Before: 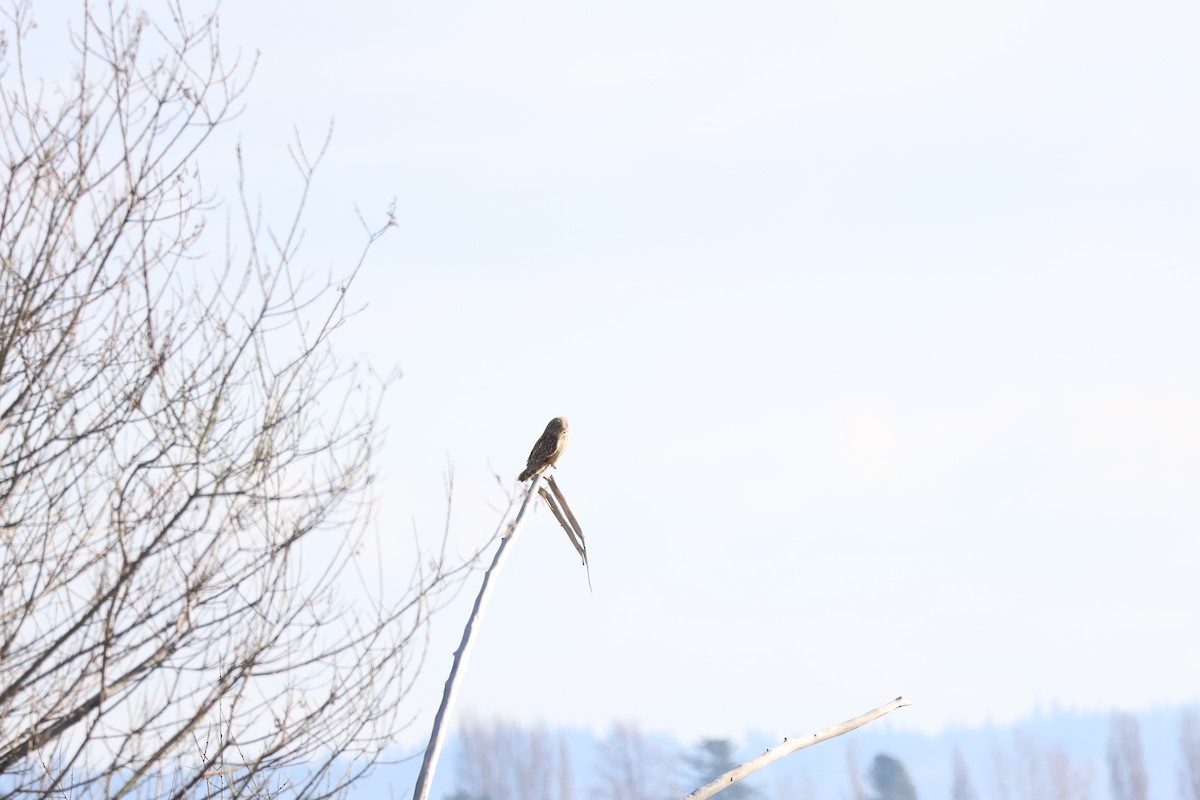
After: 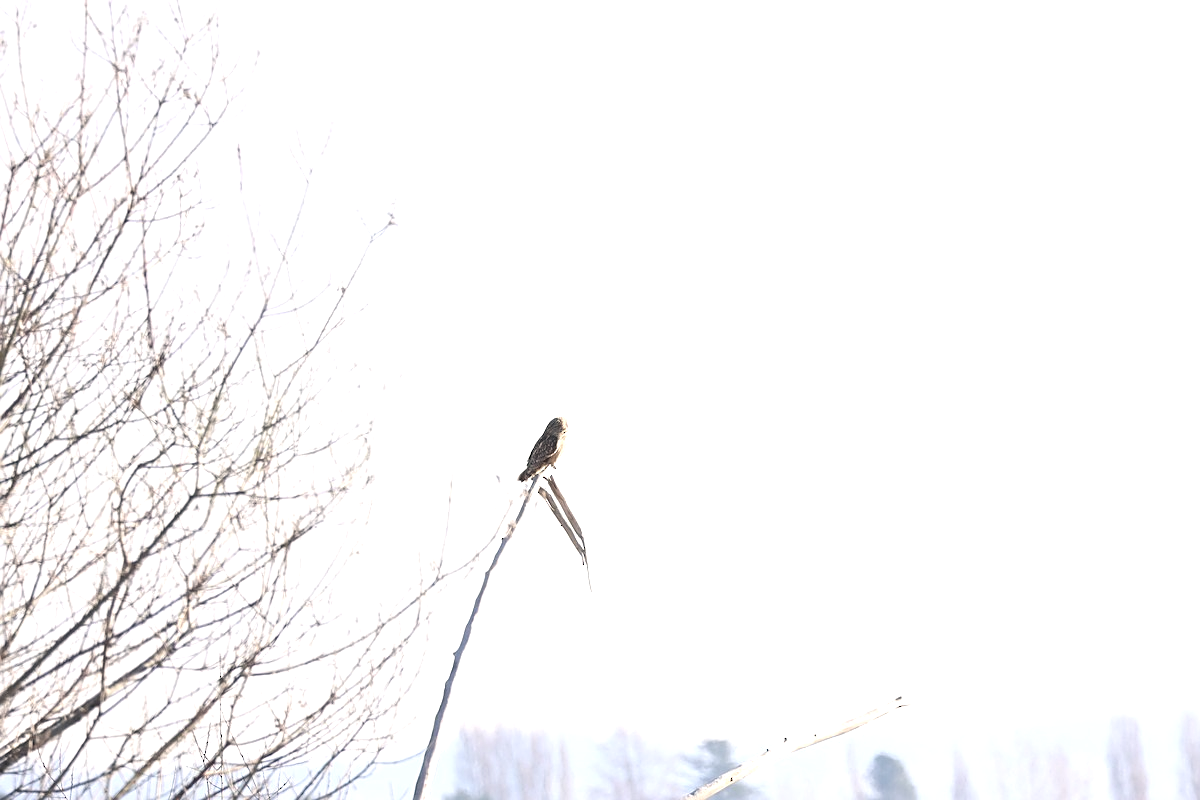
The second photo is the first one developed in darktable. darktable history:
exposure: black level correction 0.001, exposure 0.5 EV, compensate exposure bias true, compensate highlight preservation false
color correction: highlights a* 2.75, highlights b* 5, shadows a* -2.04, shadows b* -4.84, saturation 0.8
sharpen: on, module defaults
